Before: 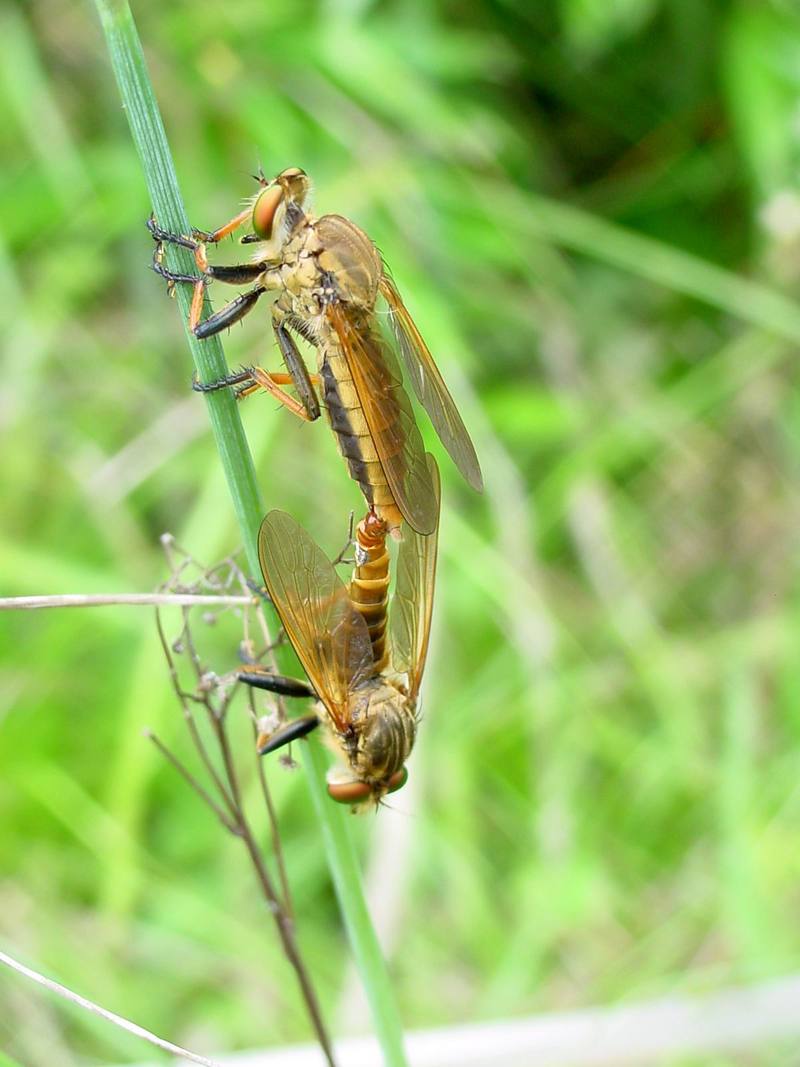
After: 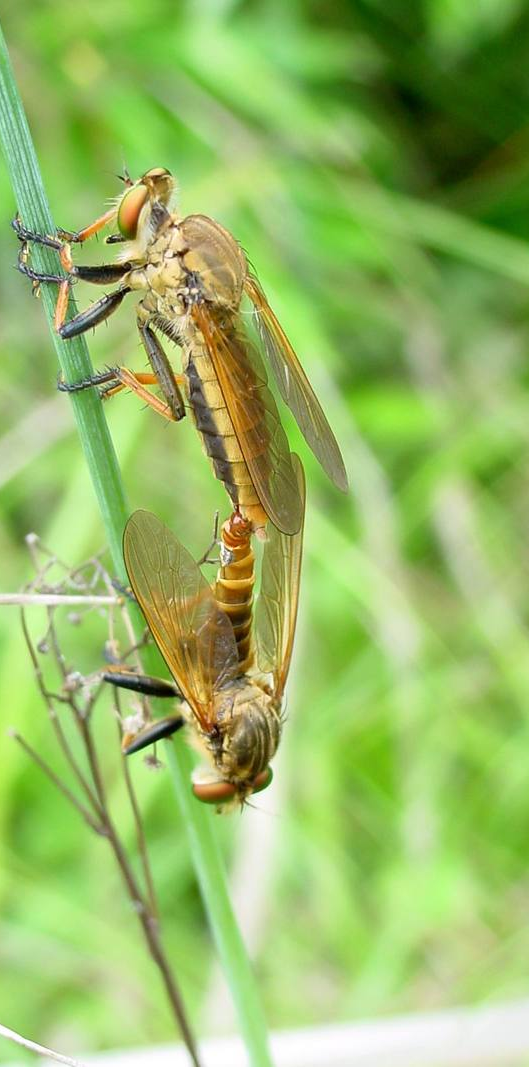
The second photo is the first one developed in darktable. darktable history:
crop: left 16.915%, right 16.917%
